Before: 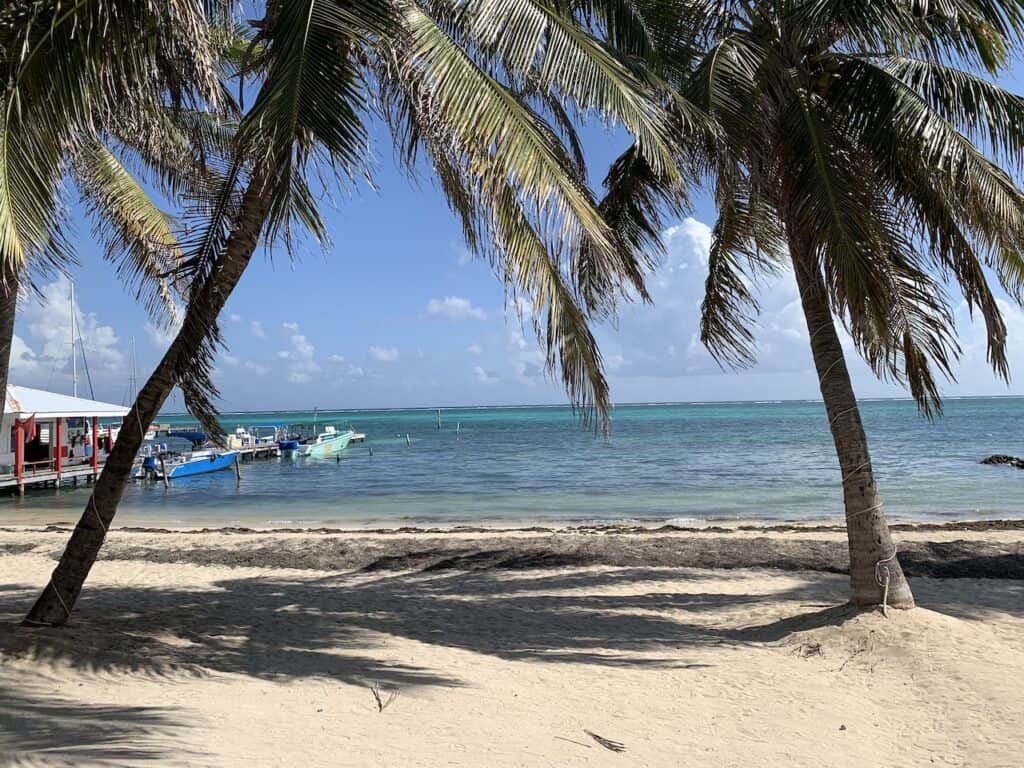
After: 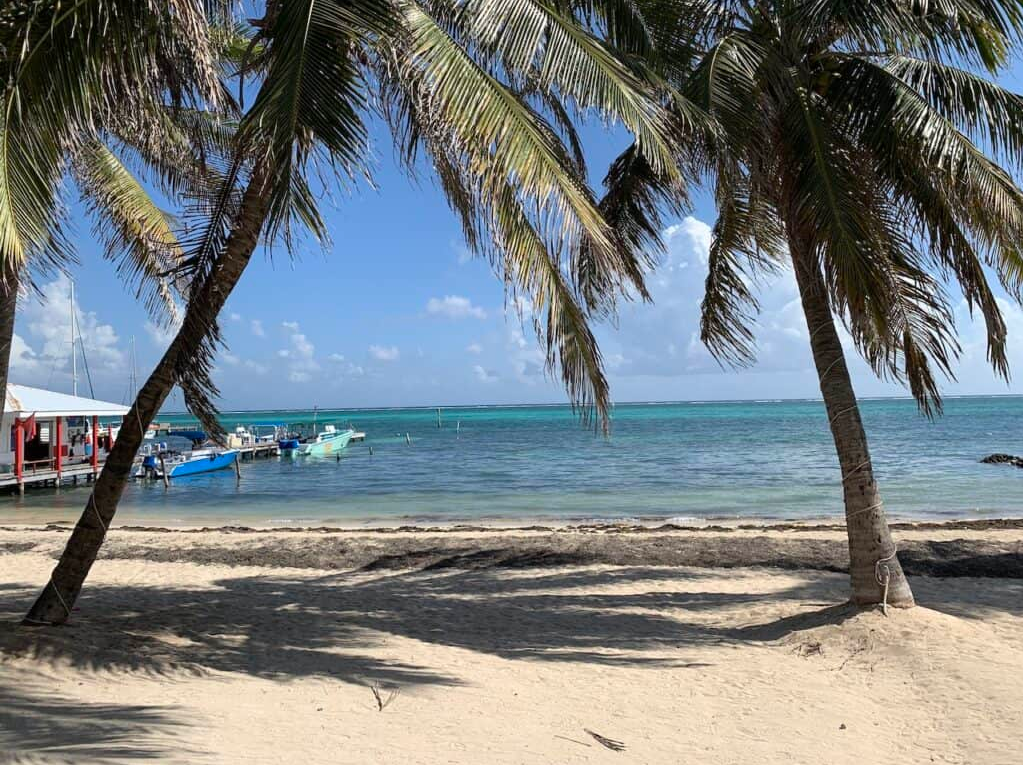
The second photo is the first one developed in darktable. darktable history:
crop: top 0.23%, bottom 0.127%
